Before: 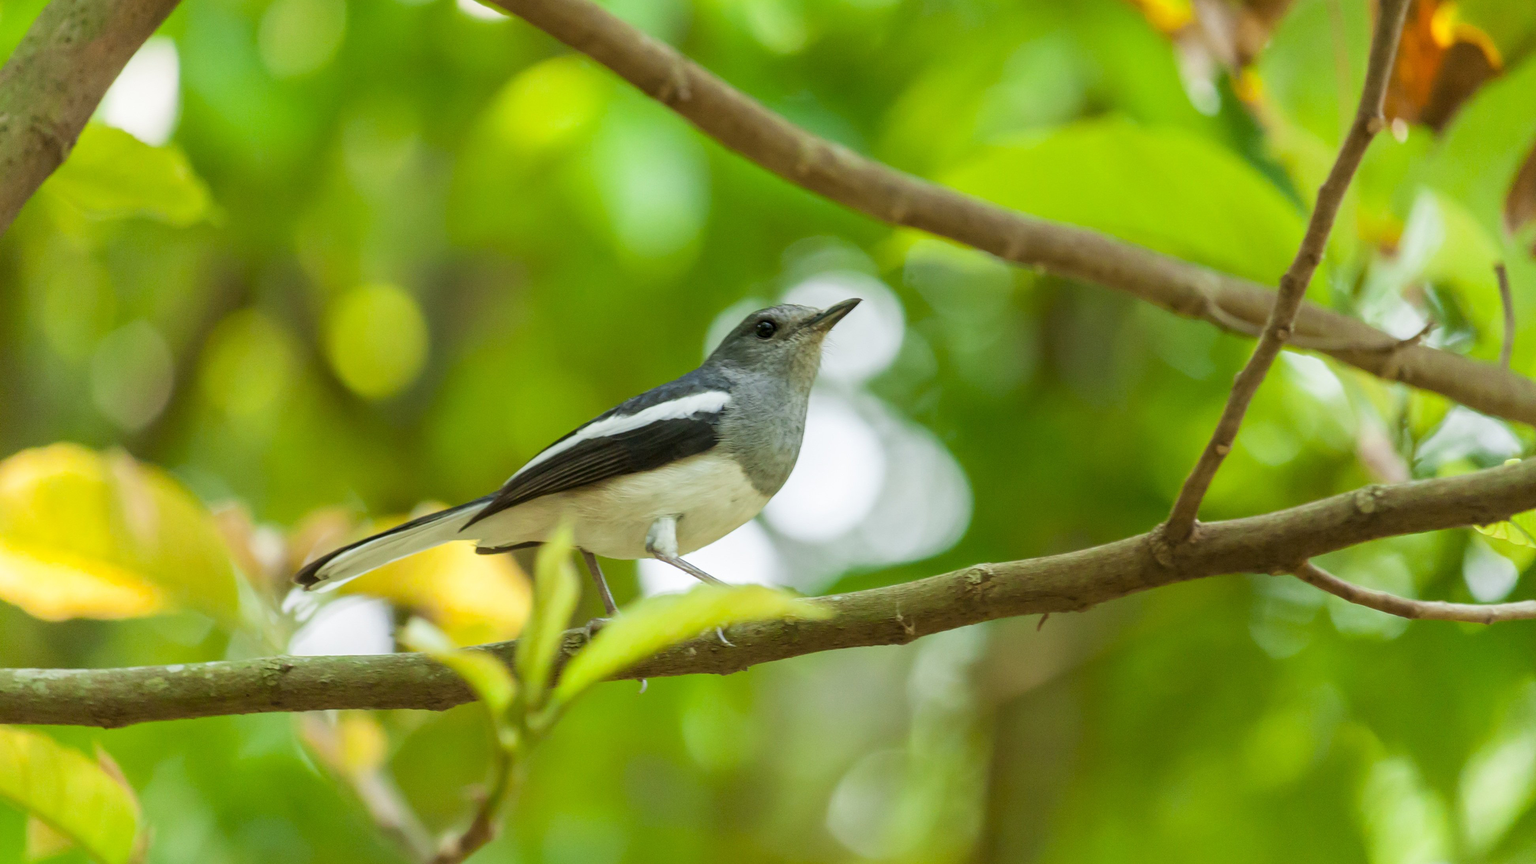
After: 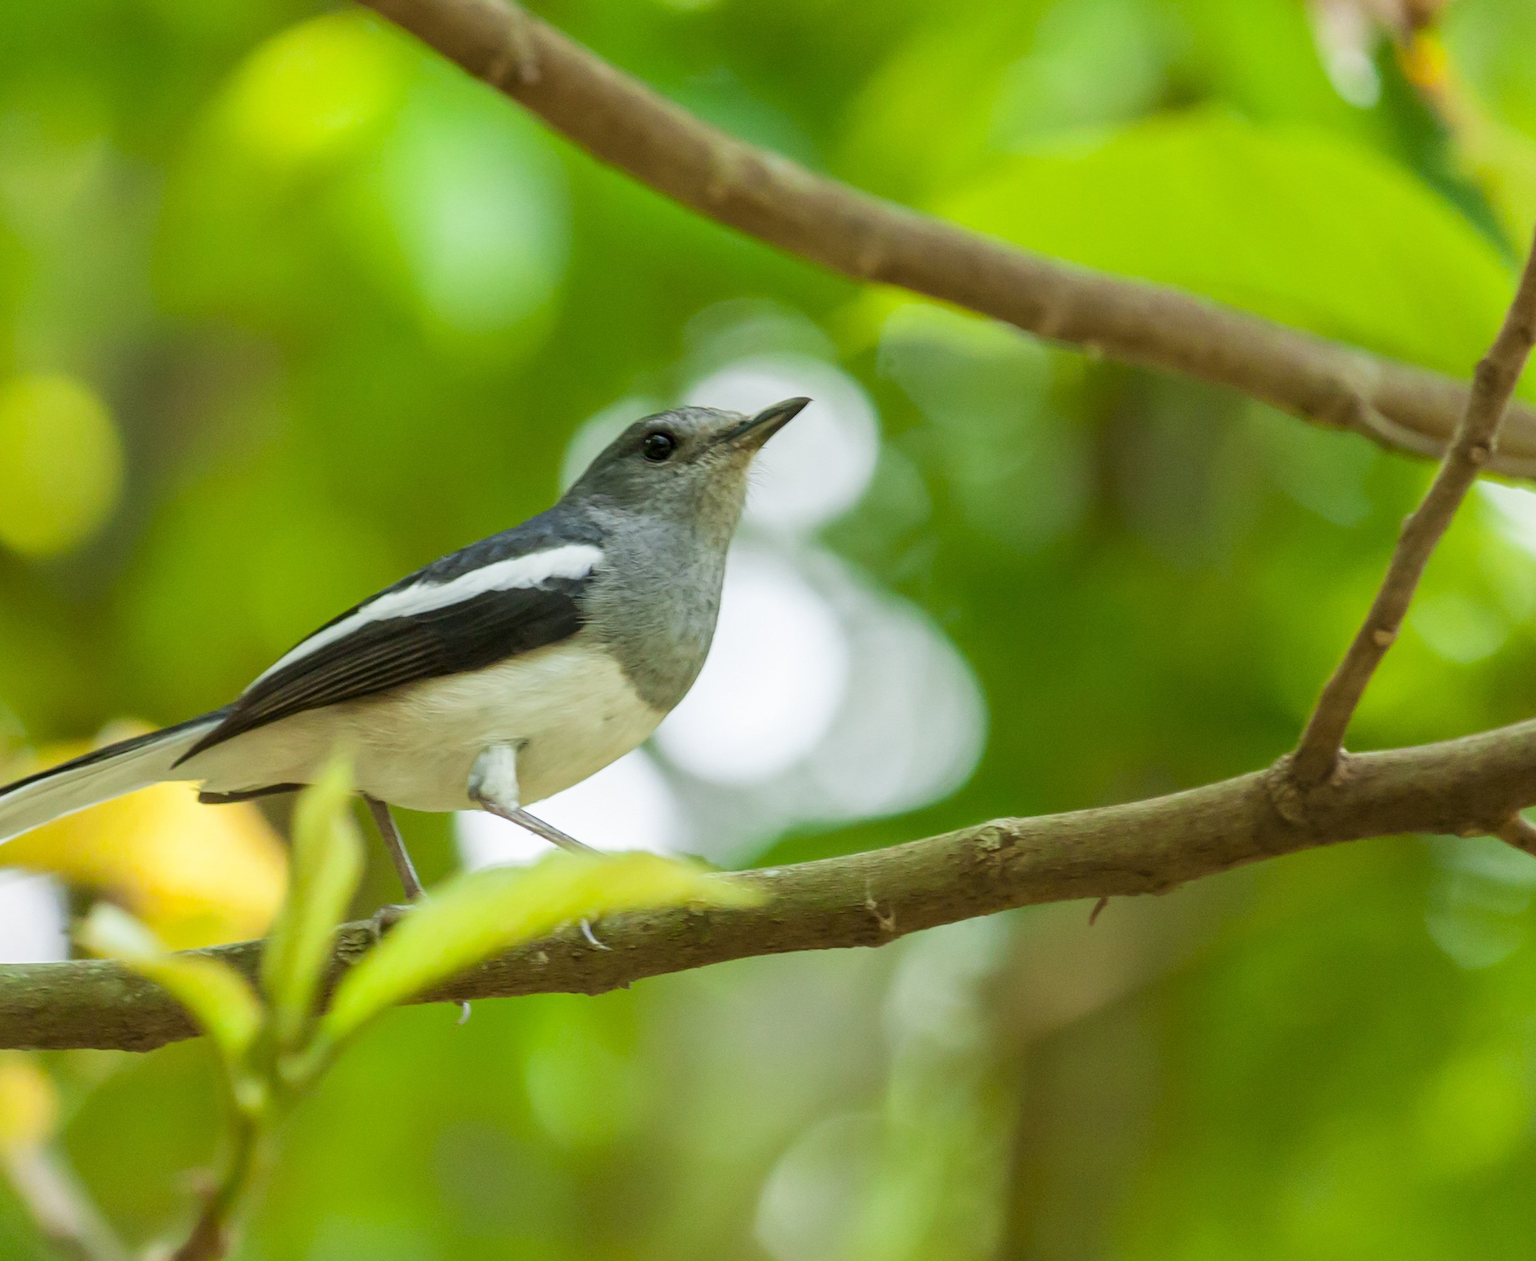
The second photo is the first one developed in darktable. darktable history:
crop and rotate: left 22.853%, top 5.627%, right 14.111%, bottom 2.339%
